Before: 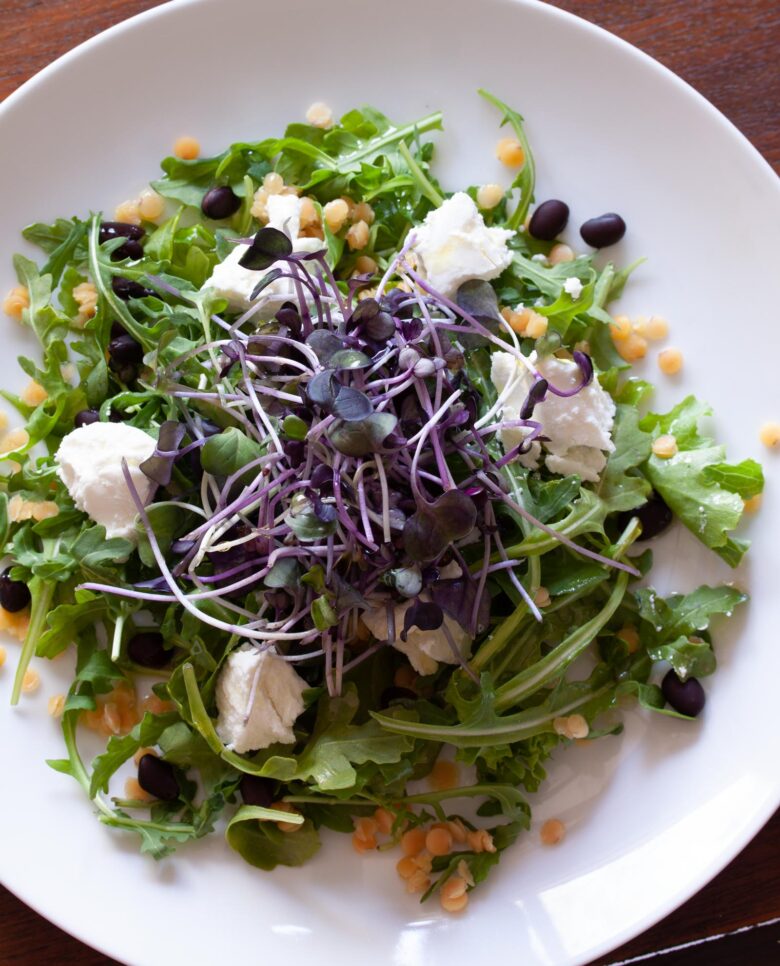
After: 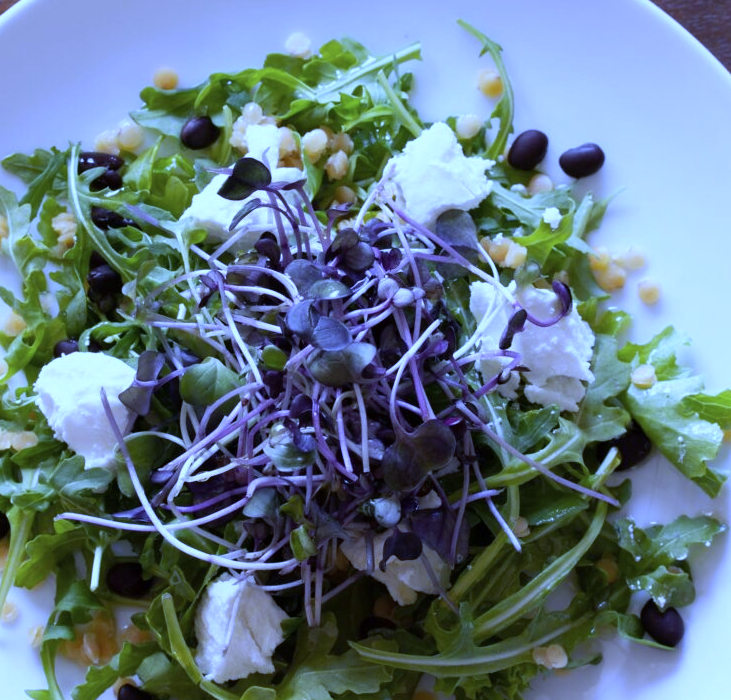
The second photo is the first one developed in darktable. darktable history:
color contrast: green-magenta contrast 0.84, blue-yellow contrast 0.86
white balance: red 0.766, blue 1.537
crop: left 2.737%, top 7.287%, right 3.421%, bottom 20.179%
